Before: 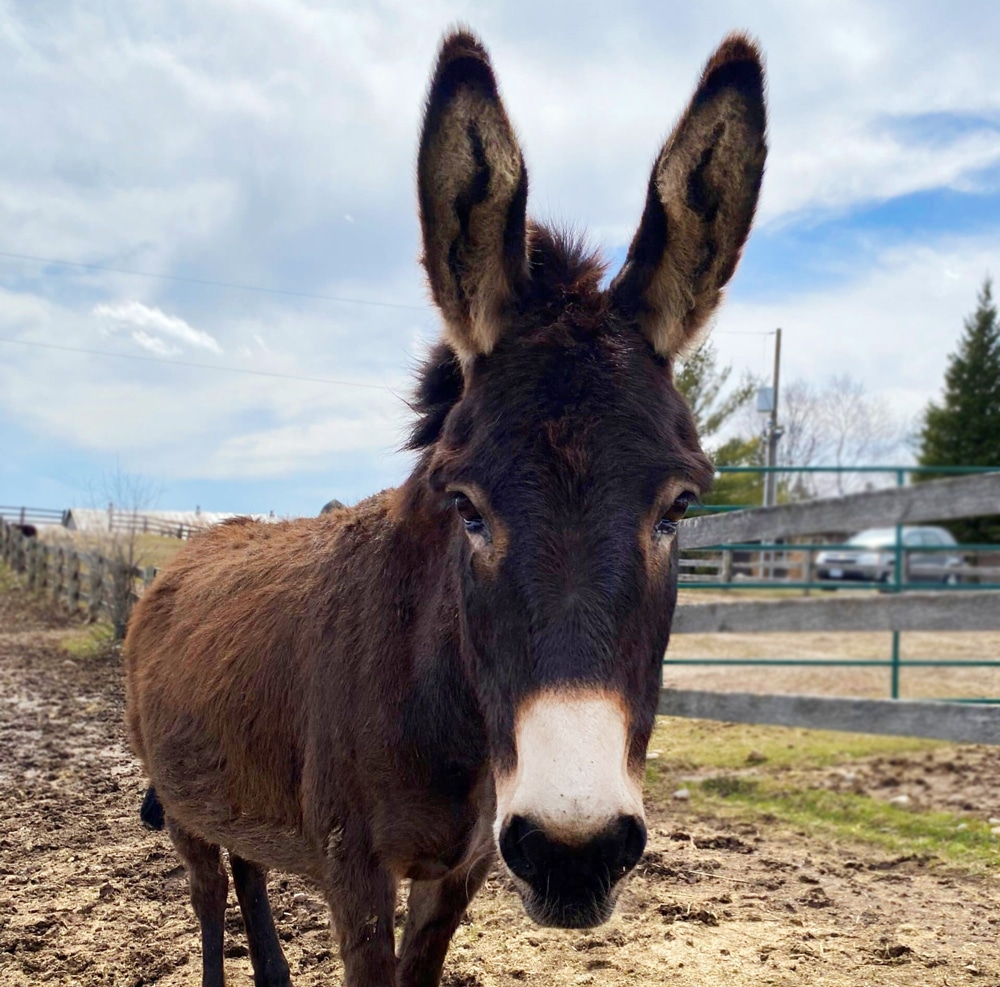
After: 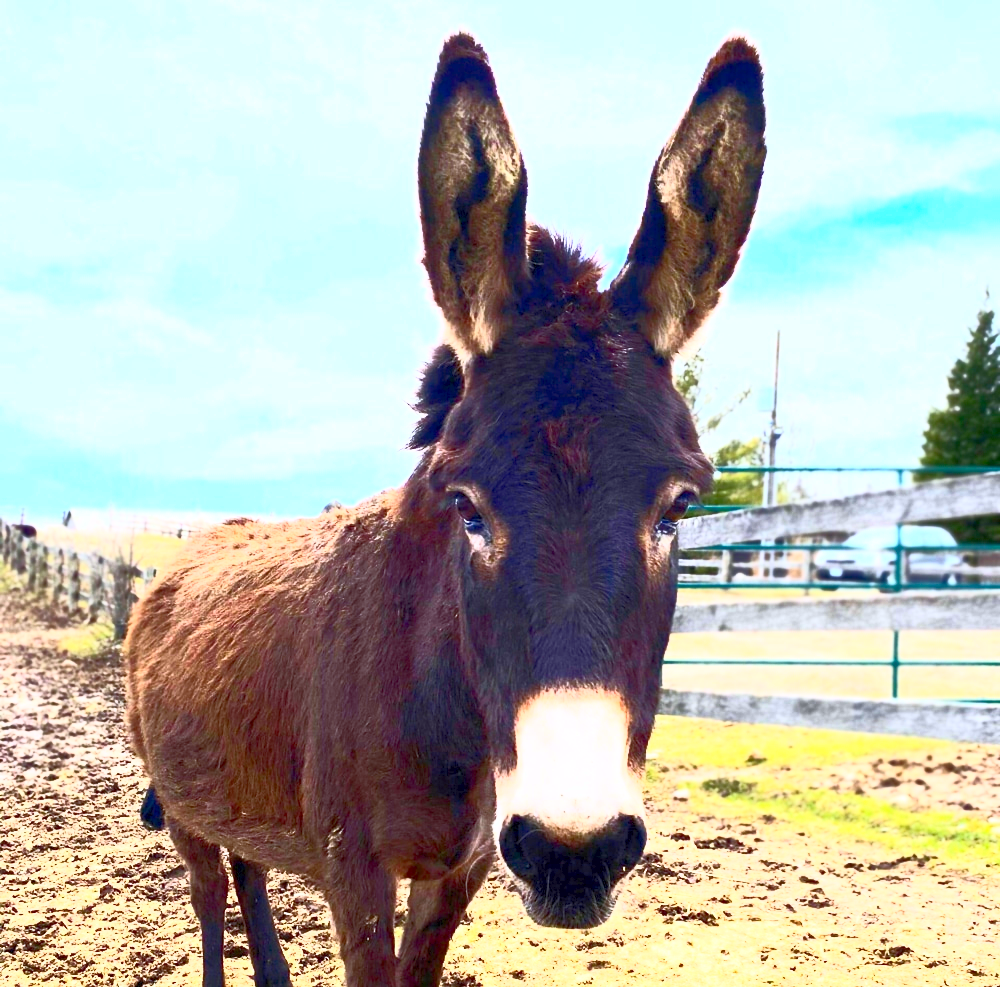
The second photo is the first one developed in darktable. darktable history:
contrast brightness saturation: contrast 0.83, brightness 0.59, saturation 0.59
tone equalizer: on, module defaults
white balance: red 0.974, blue 1.044
exposure: black level correction 0.001, exposure 0.5 EV, compensate exposure bias true, compensate highlight preservation false
rgb curve: curves: ch0 [(0, 0) (0.072, 0.166) (0.217, 0.293) (0.414, 0.42) (1, 1)], compensate middle gray true, preserve colors basic power
